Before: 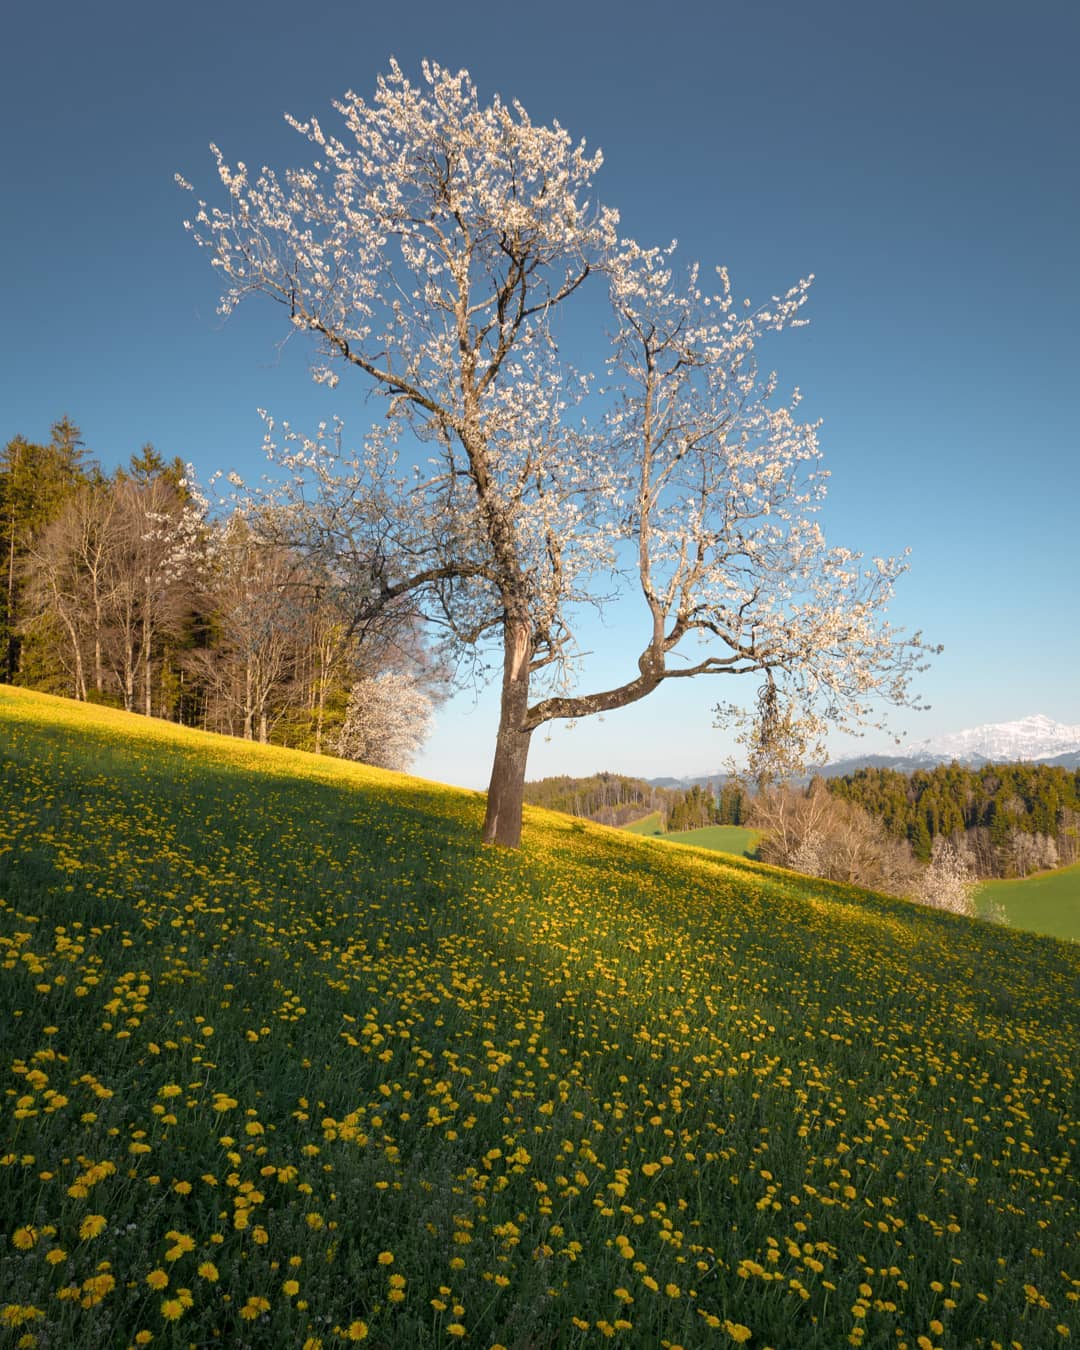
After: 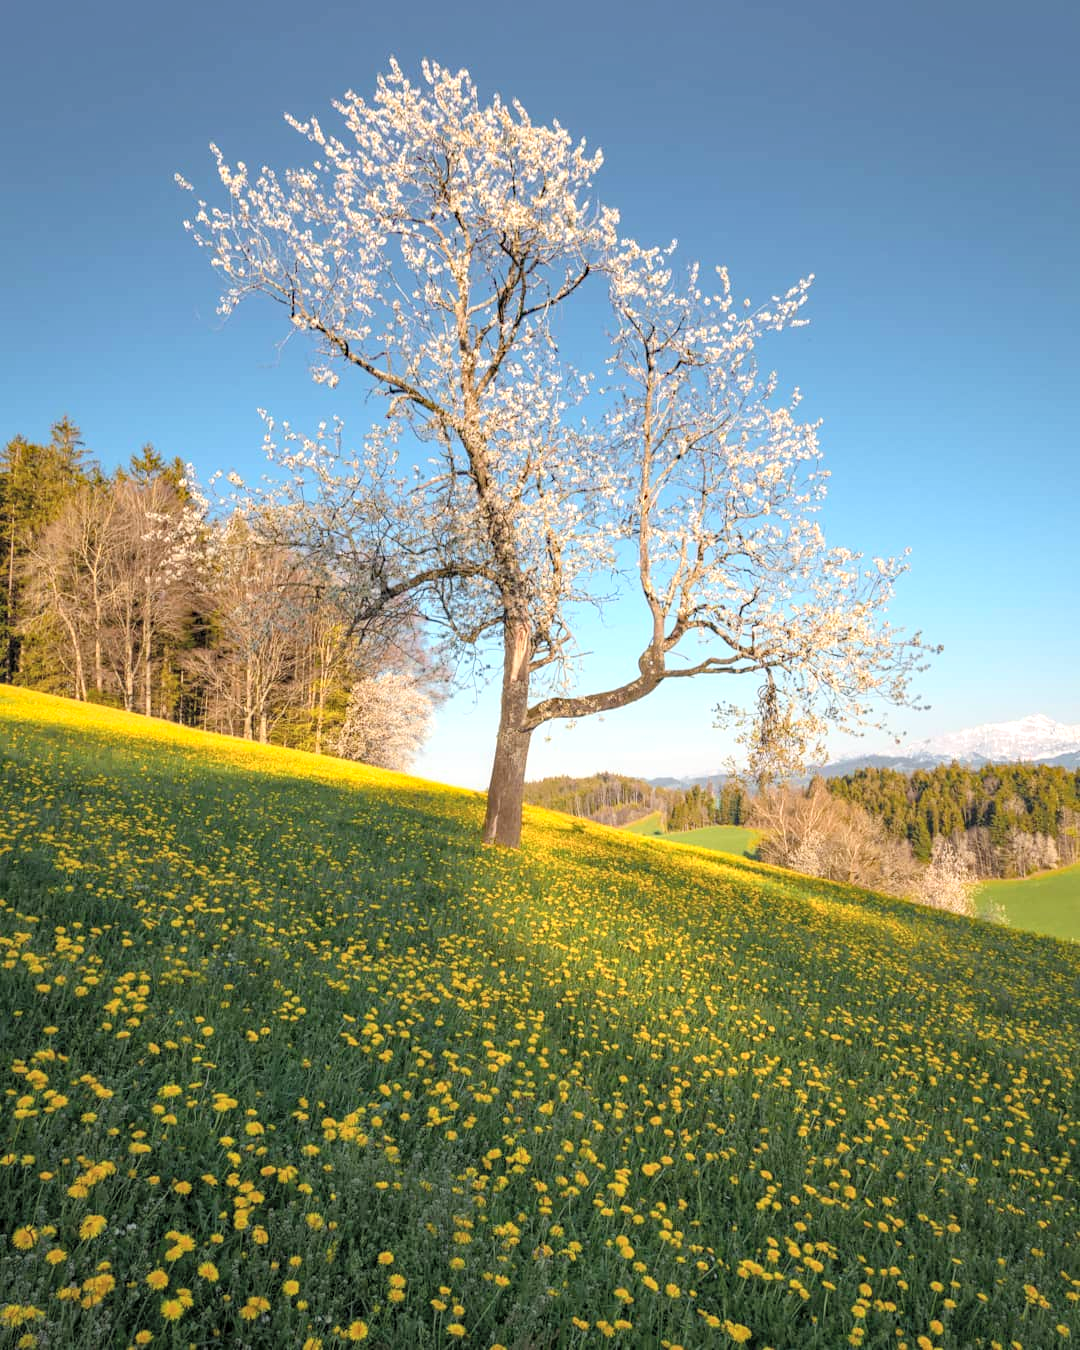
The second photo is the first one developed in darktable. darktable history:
tone equalizer: edges refinement/feathering 500, mask exposure compensation -1.57 EV, preserve details no
contrast brightness saturation: contrast 0.105, brightness 0.309, saturation 0.149
local contrast: detail 130%
haze removal: compatibility mode true, adaptive false
